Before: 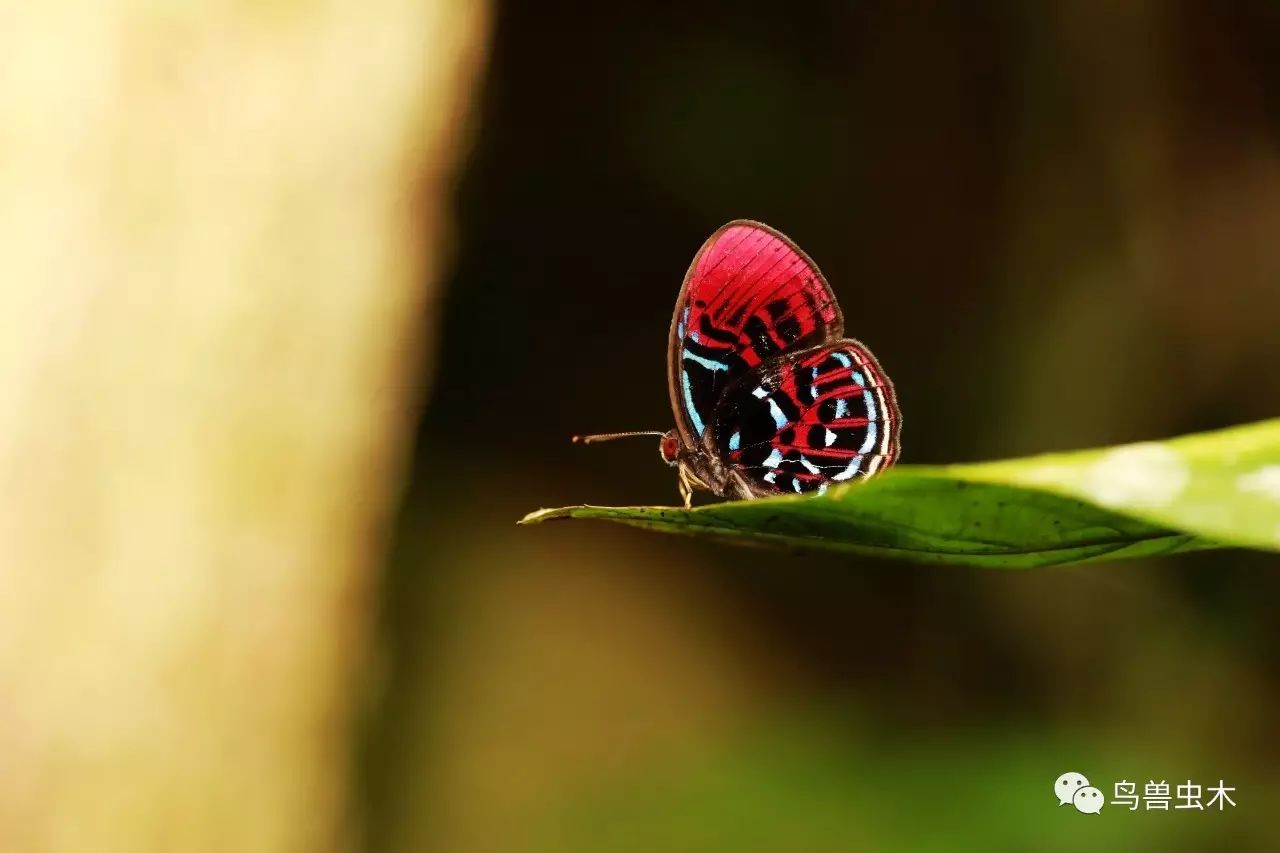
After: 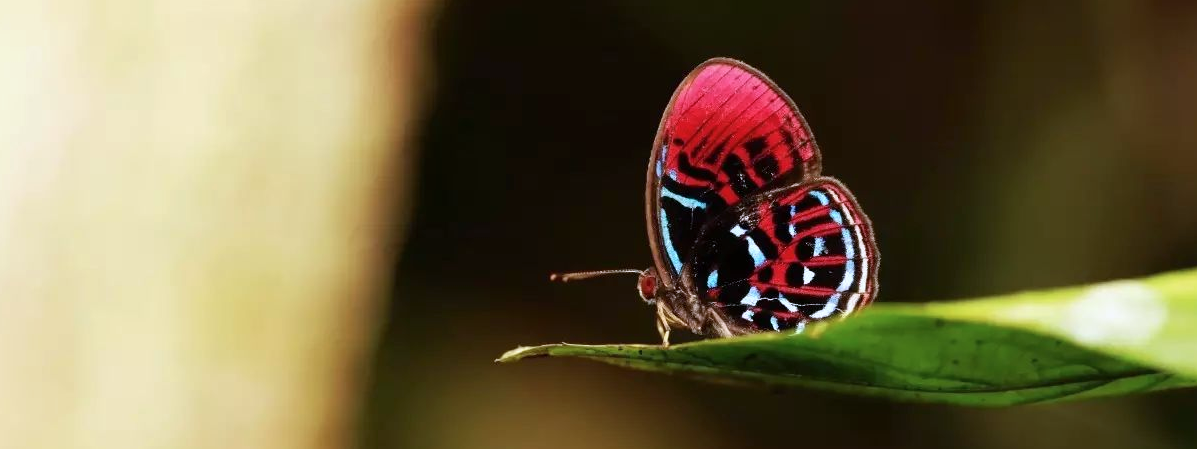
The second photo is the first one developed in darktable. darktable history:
crop: left 1.784%, top 19.031%, right 4.693%, bottom 28.217%
color calibration: illuminant as shot in camera, x 0.369, y 0.382, temperature 4313.81 K
